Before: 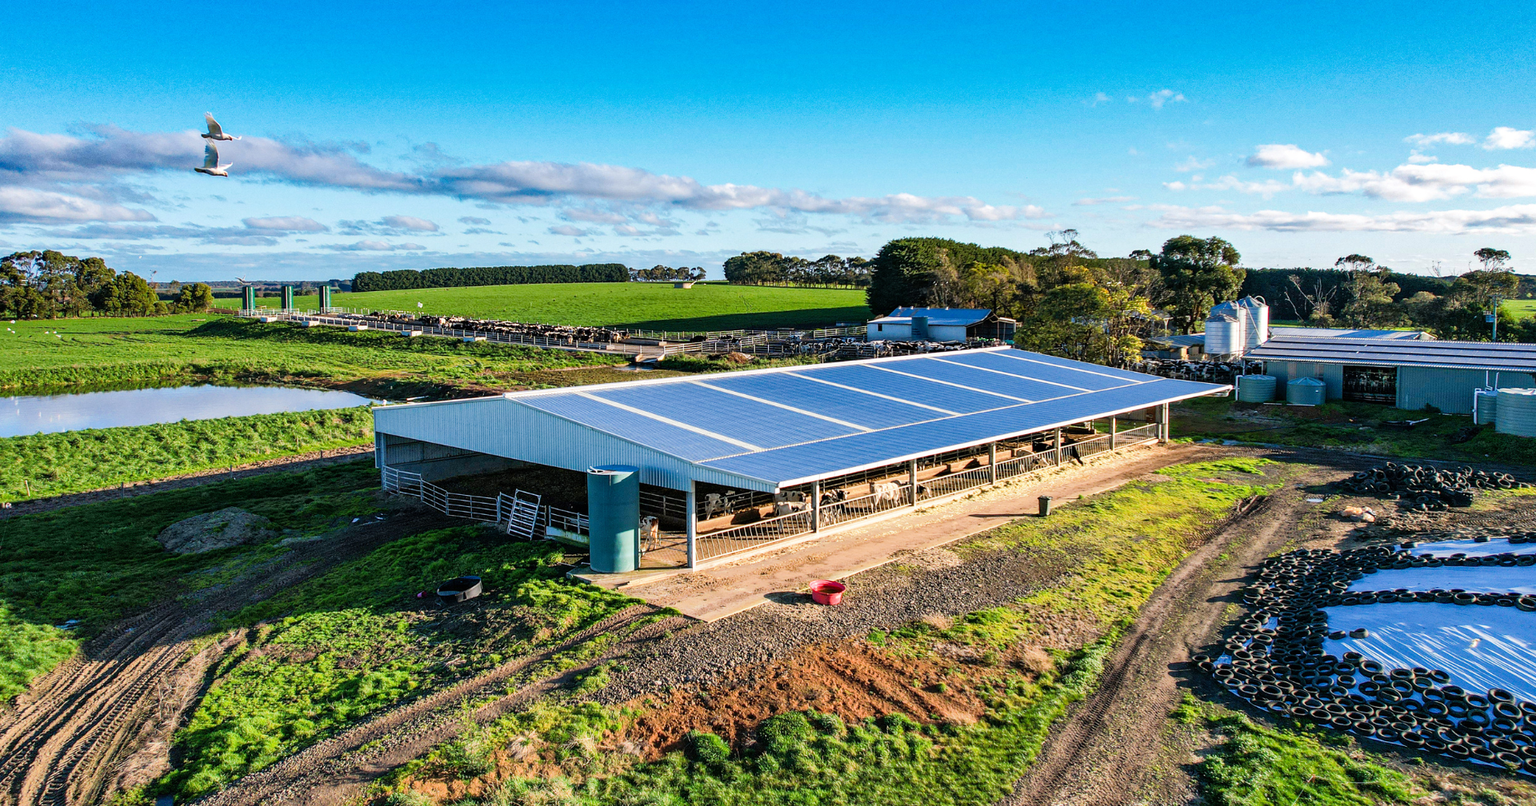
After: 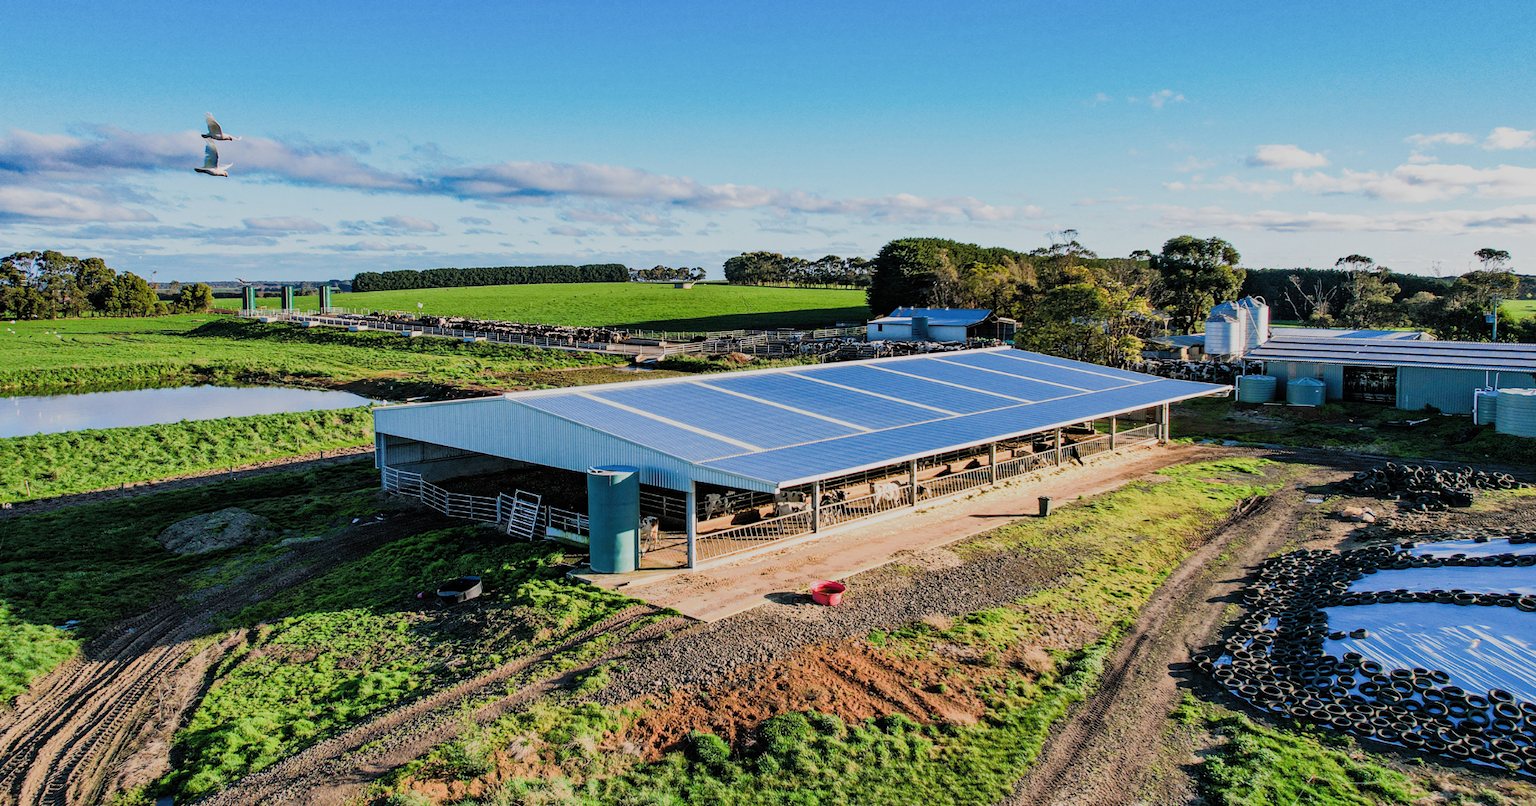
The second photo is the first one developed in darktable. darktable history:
filmic rgb: black relative exposure -7.97 EV, white relative exposure 3.81 EV, hardness 4.38, preserve chrominance RGB euclidean norm, color science v5 (2021), contrast in shadows safe, contrast in highlights safe
